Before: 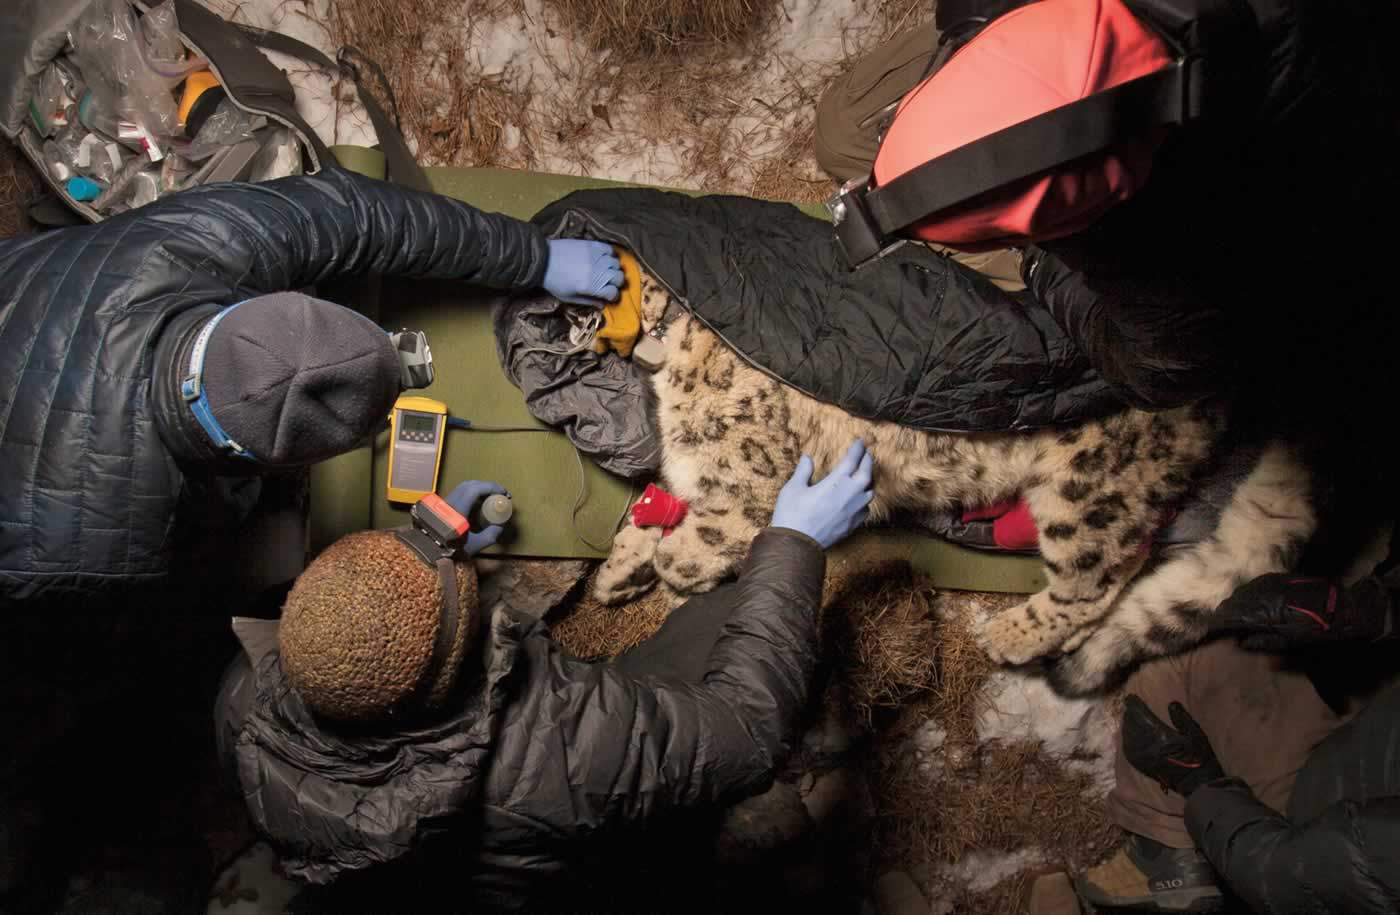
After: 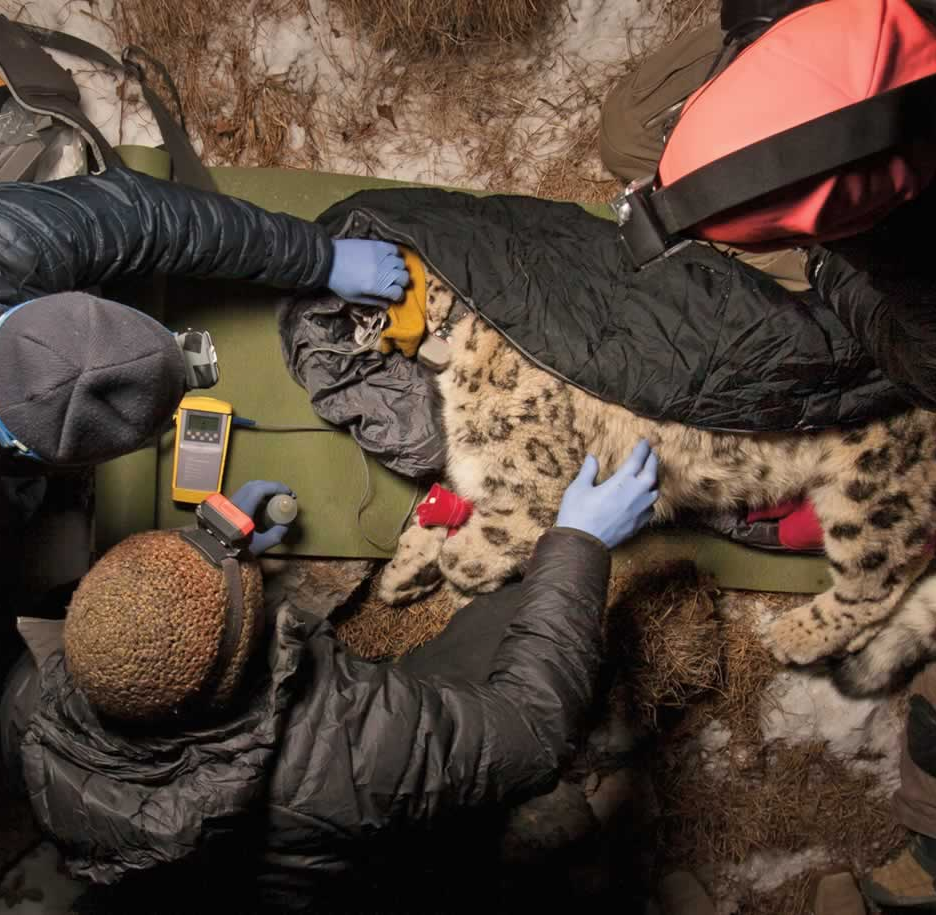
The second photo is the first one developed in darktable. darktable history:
crop: left 15.398%, right 17.731%
shadows and highlights: shadows 12.75, white point adjustment 1.19, soften with gaussian
